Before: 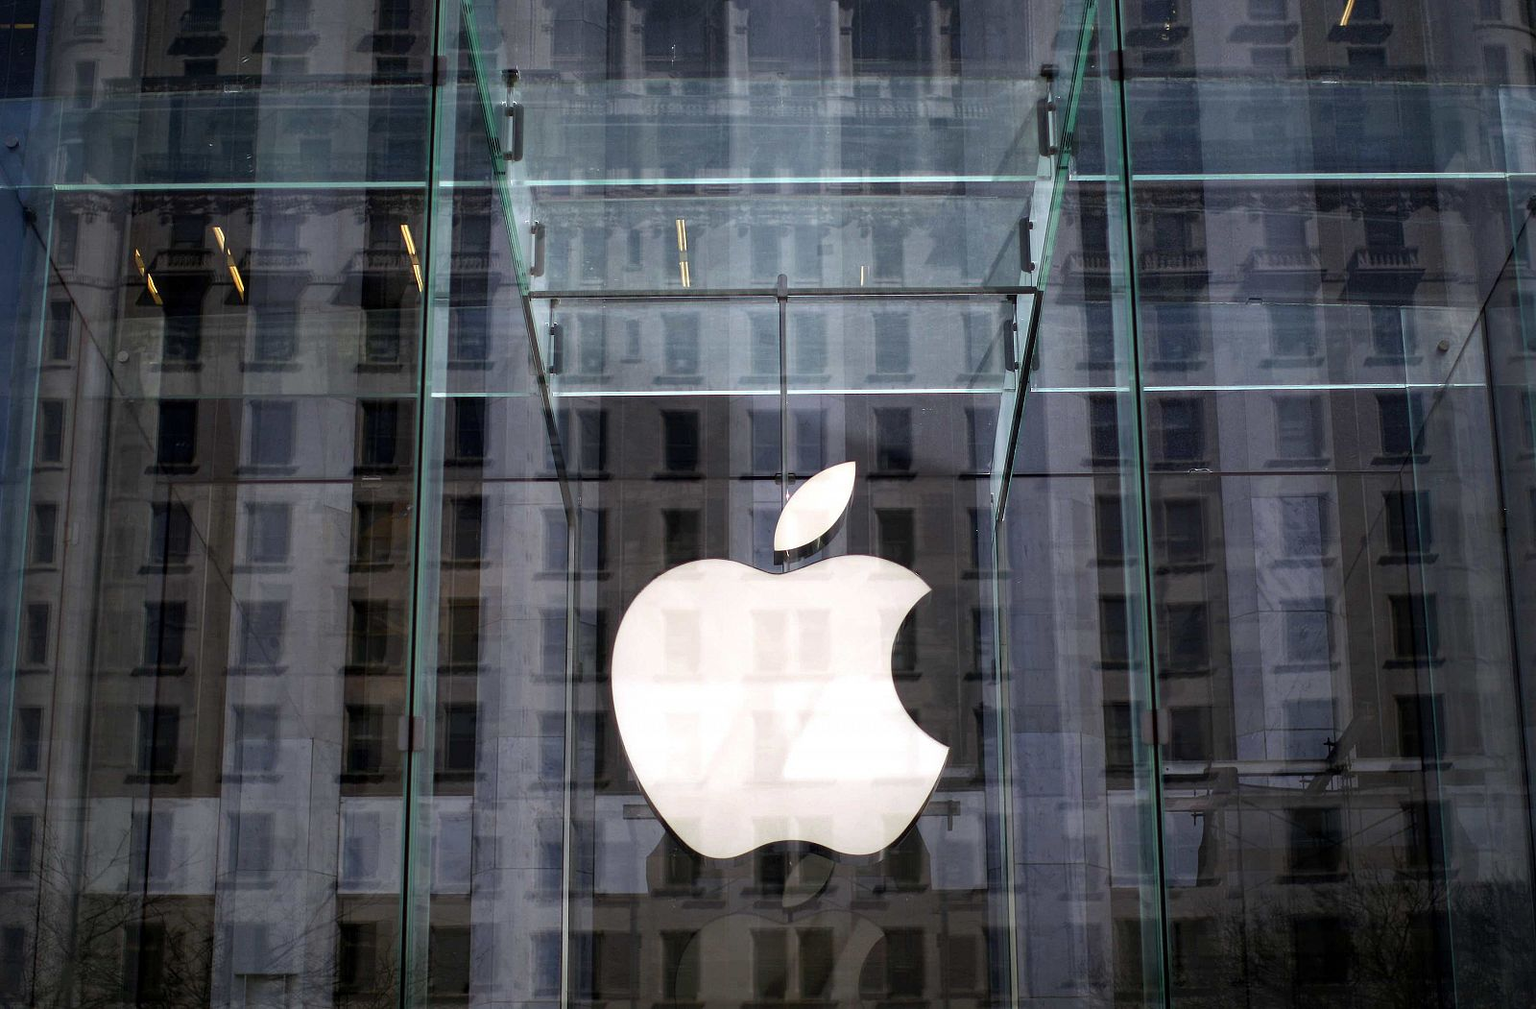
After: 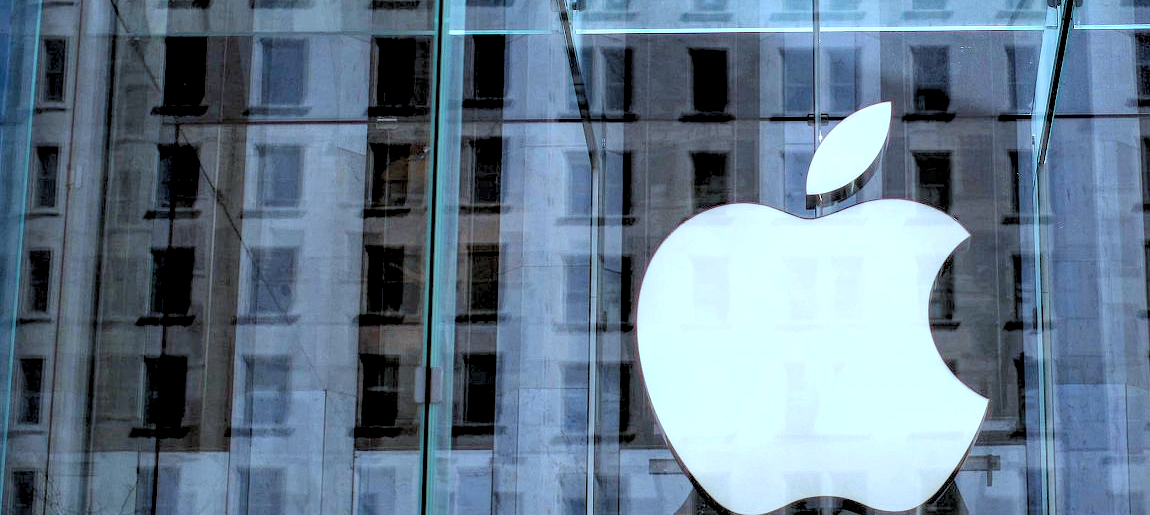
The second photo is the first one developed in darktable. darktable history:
local contrast: highlights 40%, shadows 62%, detail 136%, midtone range 0.513
levels: levels [0.093, 0.434, 0.988]
color correction: highlights a* -9.18, highlights b* -22.43
crop: top 36.08%, right 28.078%, bottom 14.838%
